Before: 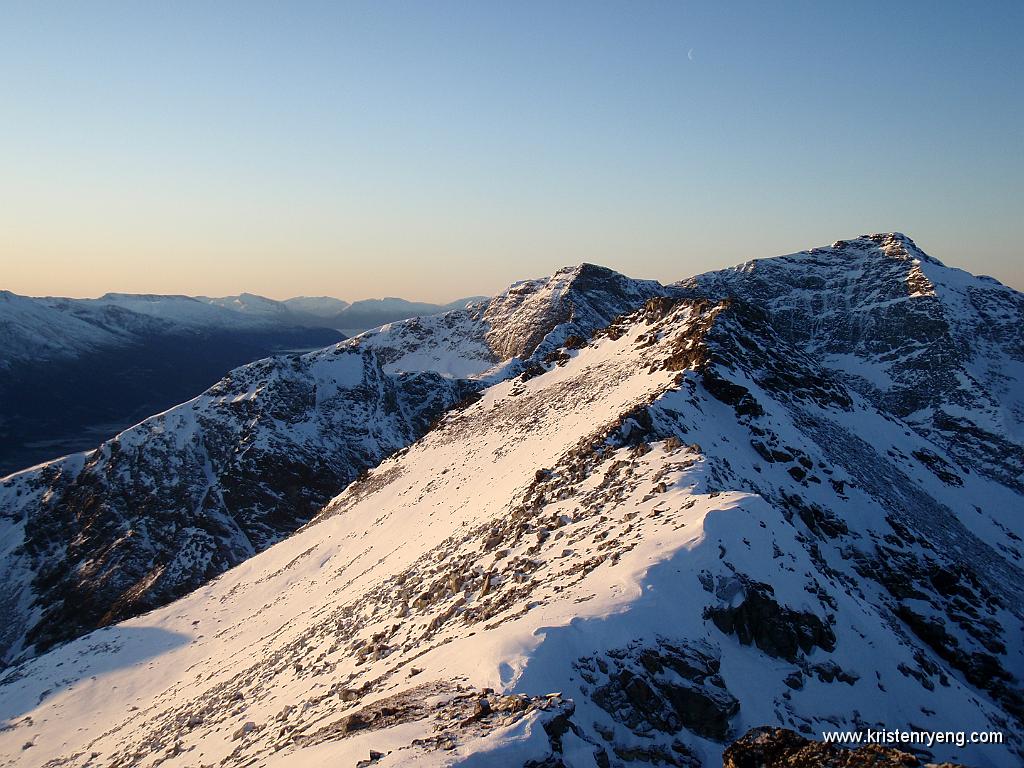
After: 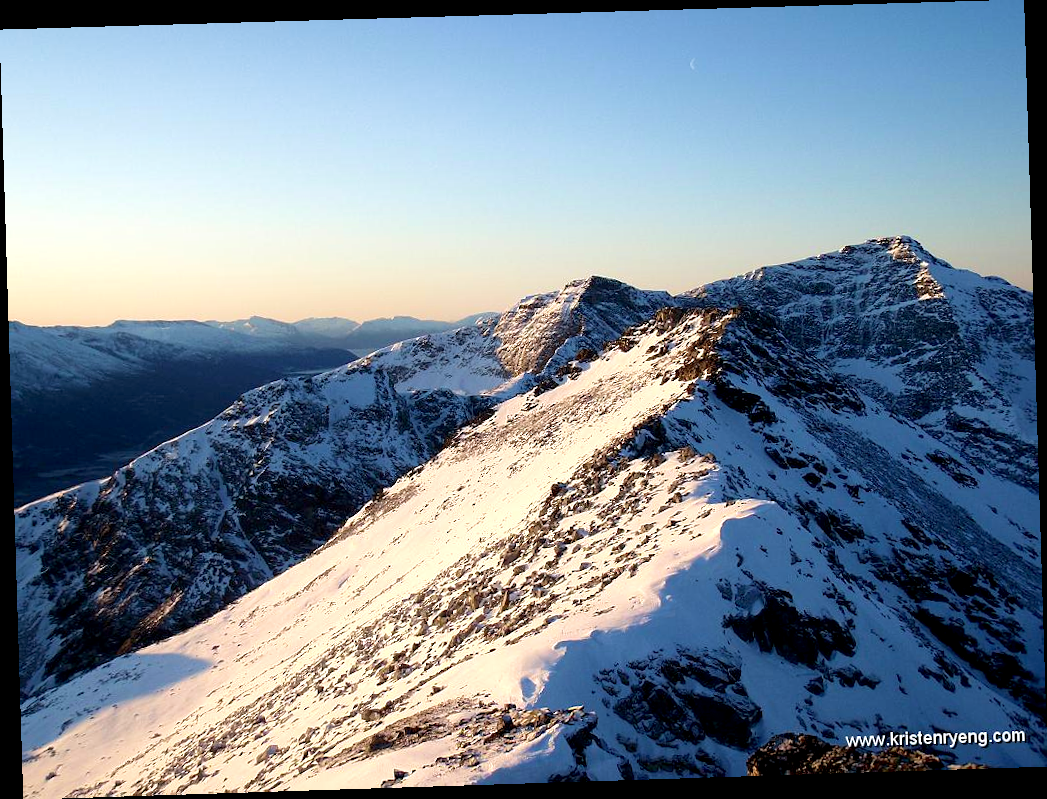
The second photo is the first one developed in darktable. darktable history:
velvia: on, module defaults
exposure: black level correction 0.005, exposure 0.417 EV, compensate highlight preservation false
rotate and perspective: rotation -1.77°, lens shift (horizontal) 0.004, automatic cropping off
